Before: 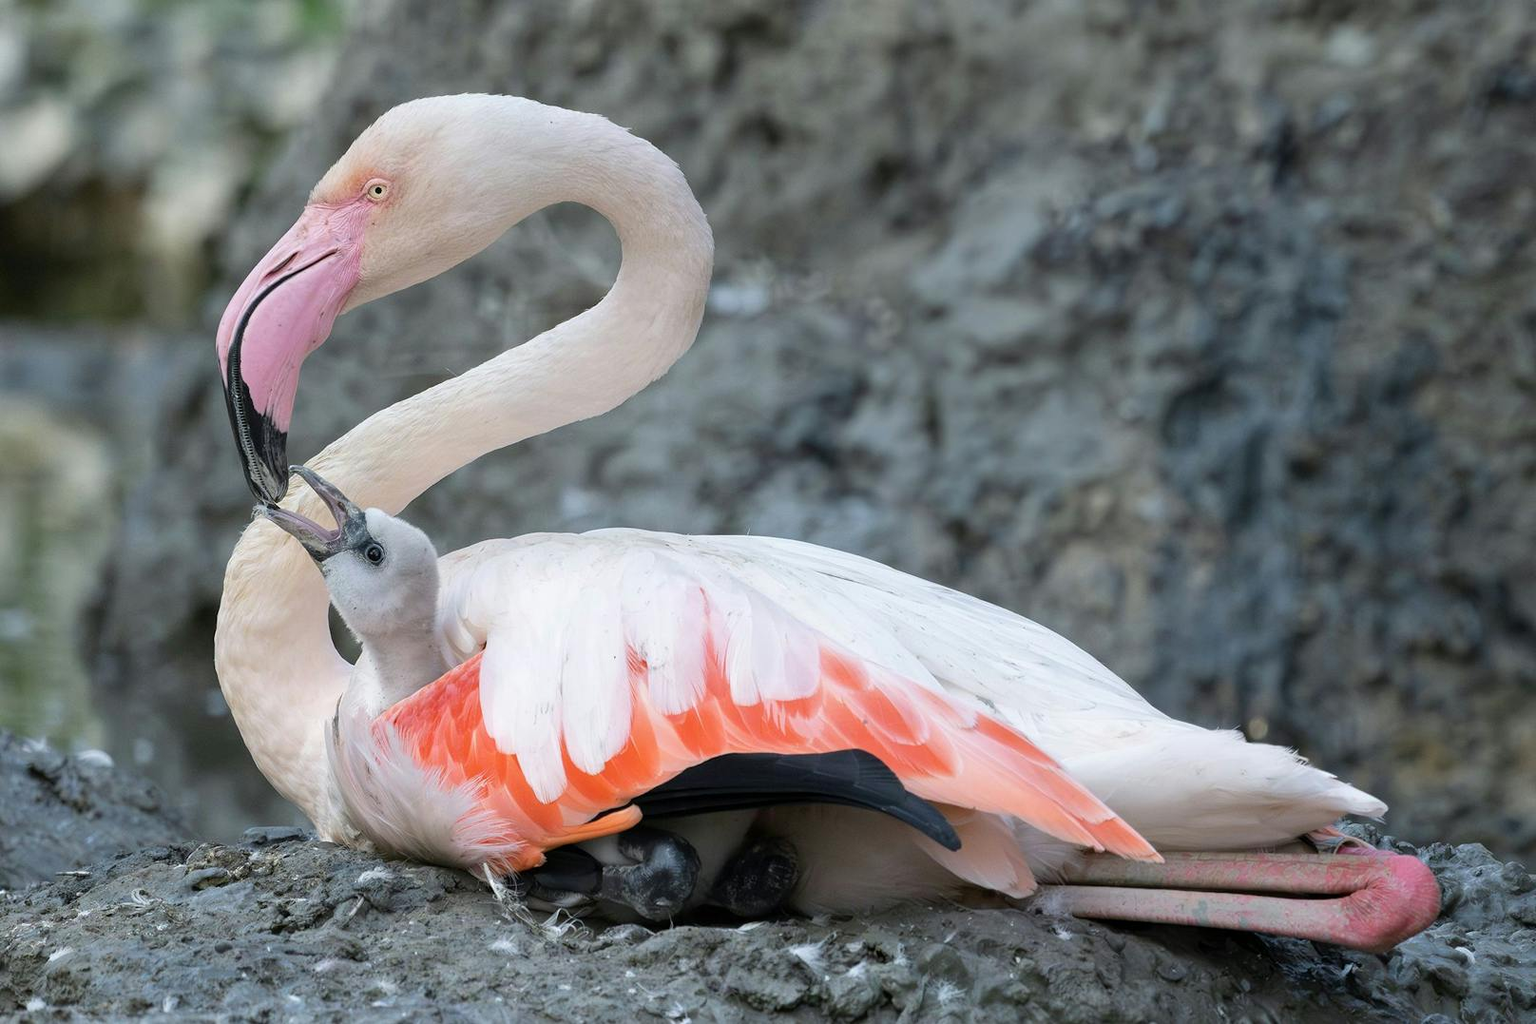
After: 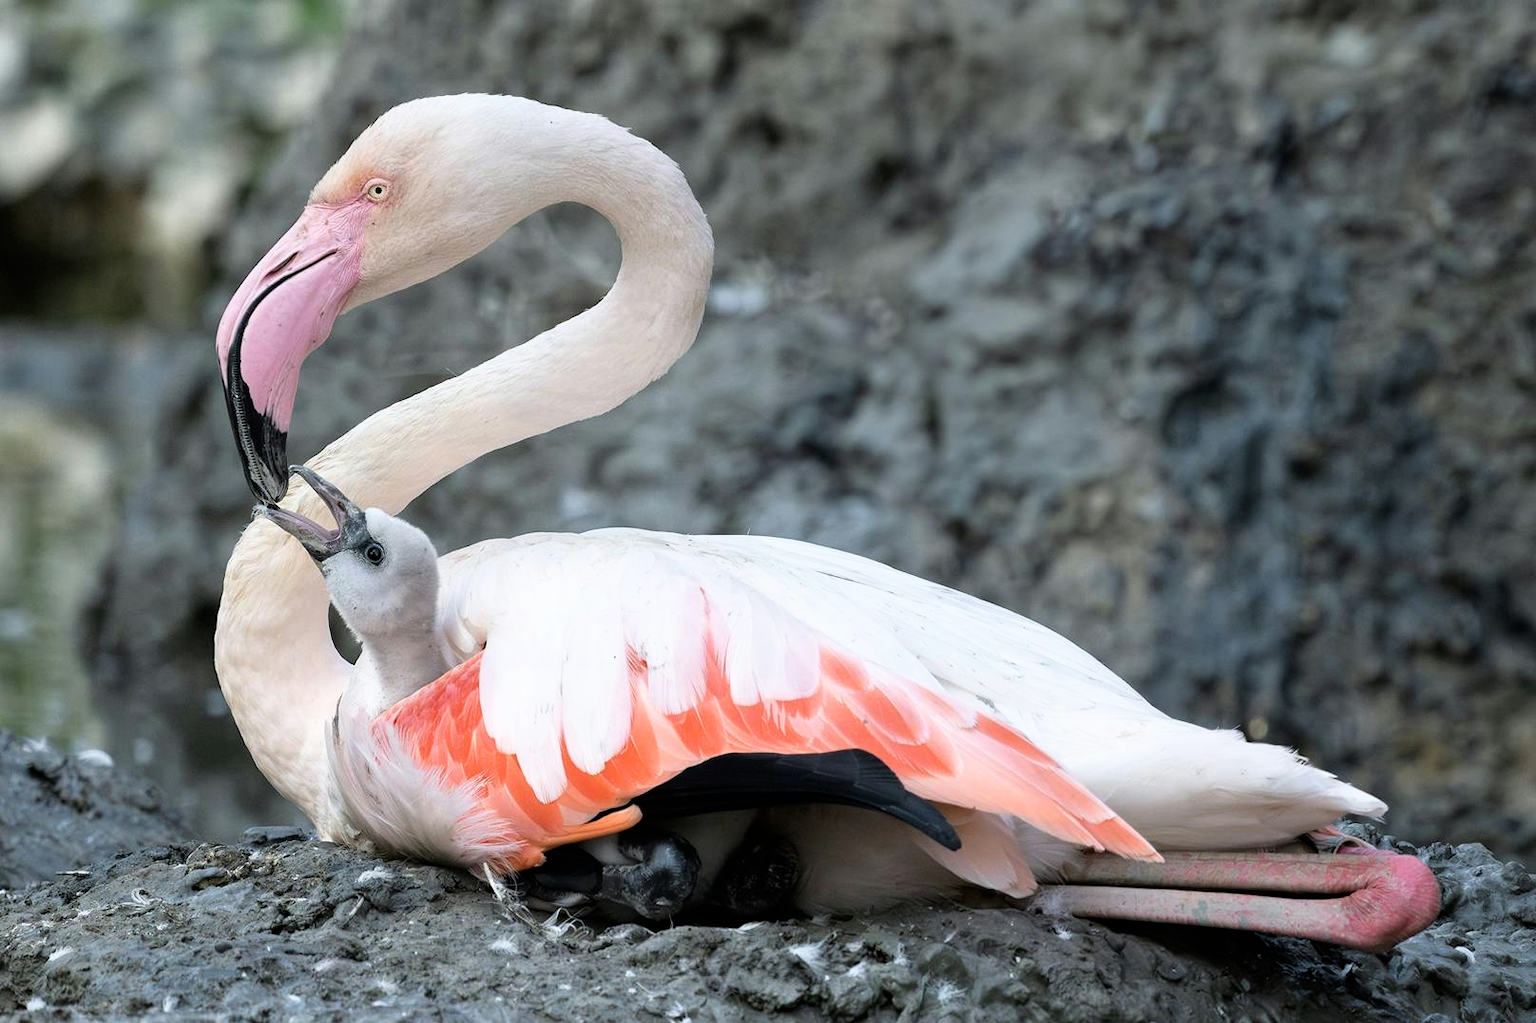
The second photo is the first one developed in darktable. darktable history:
filmic rgb: black relative exposure -7.96 EV, white relative exposure 2.45 EV, hardness 6.32
